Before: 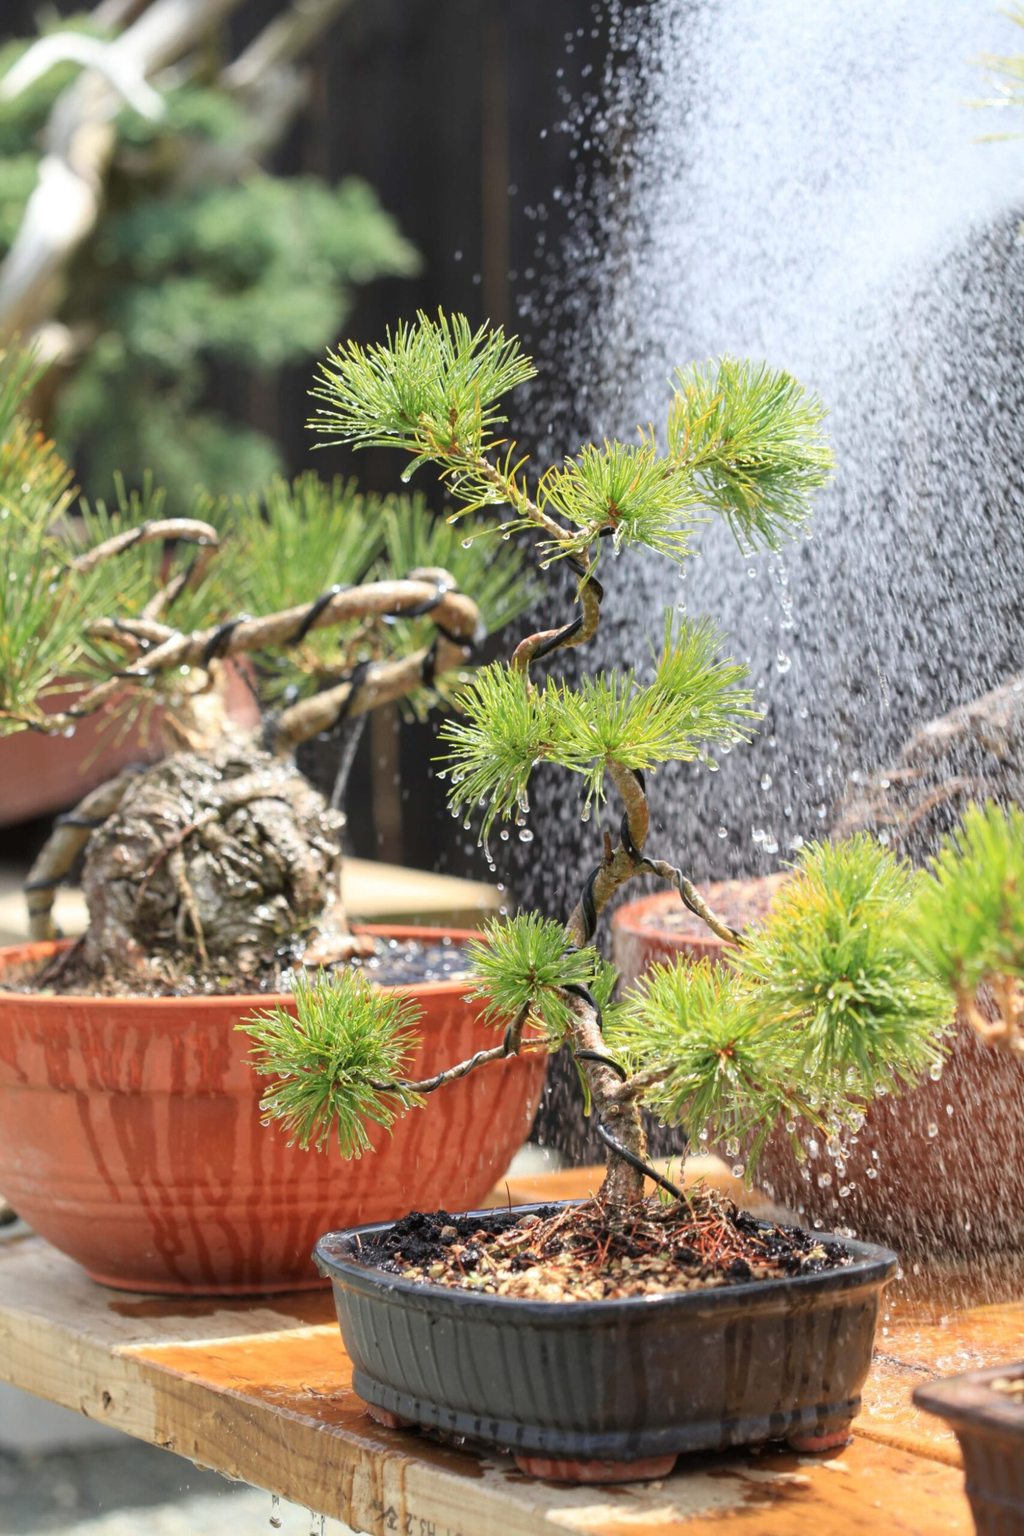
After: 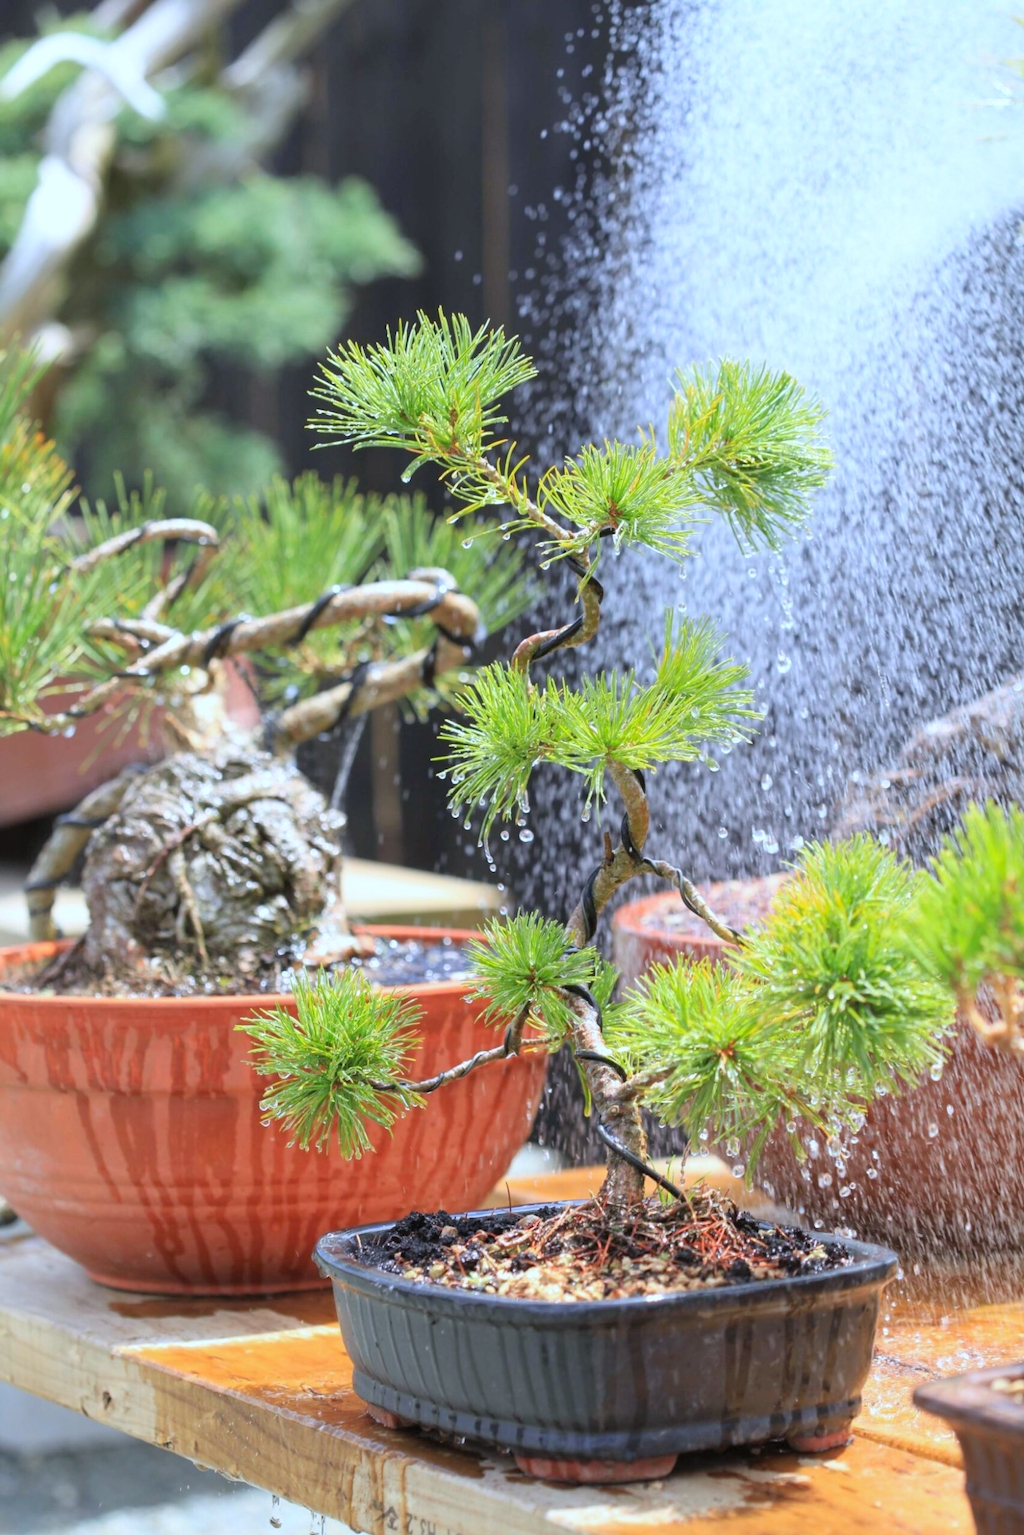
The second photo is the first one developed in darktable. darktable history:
contrast brightness saturation: brightness 0.09, saturation 0.19
white balance: red 0.926, green 1.003, blue 1.133
